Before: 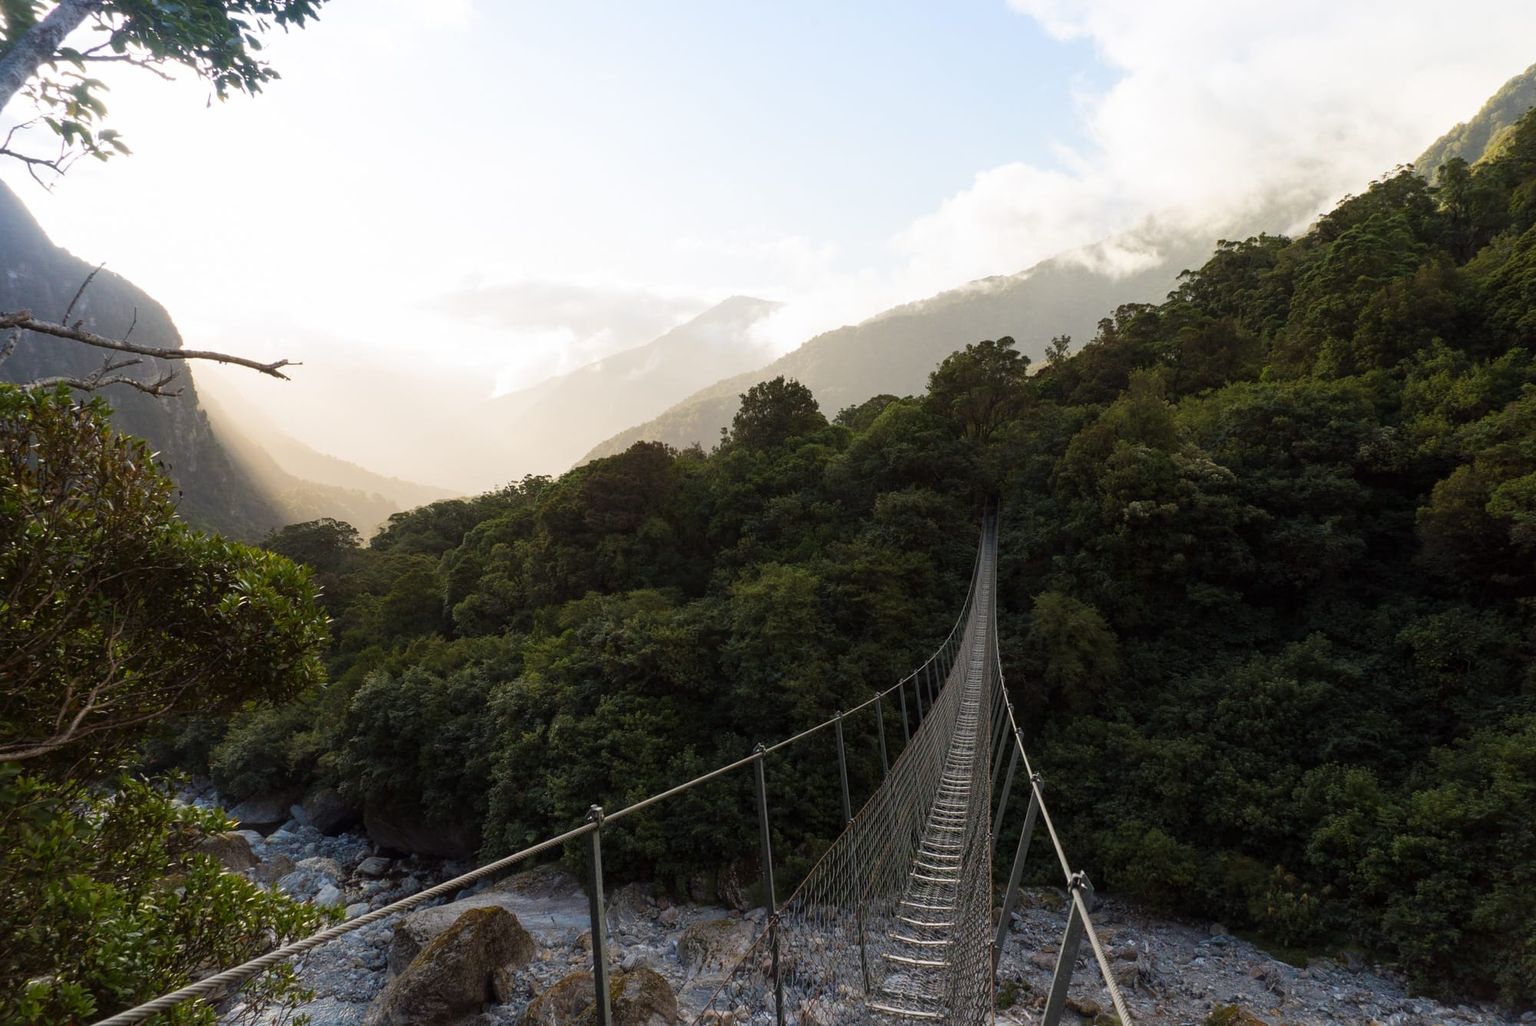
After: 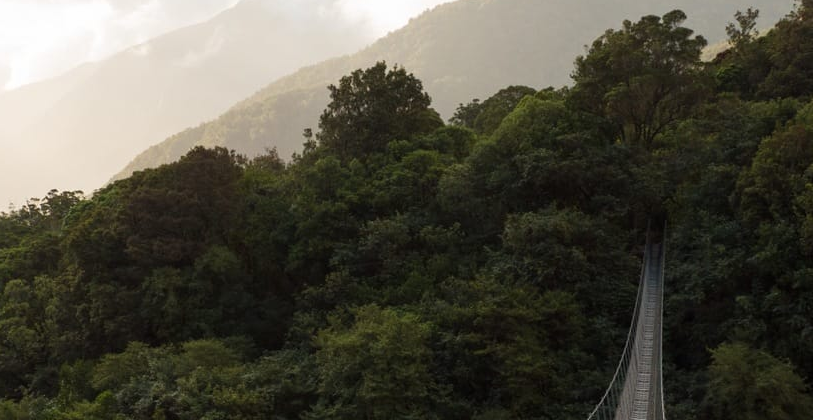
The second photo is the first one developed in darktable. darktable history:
crop: left 31.788%, top 32.052%, right 27.542%, bottom 36.296%
